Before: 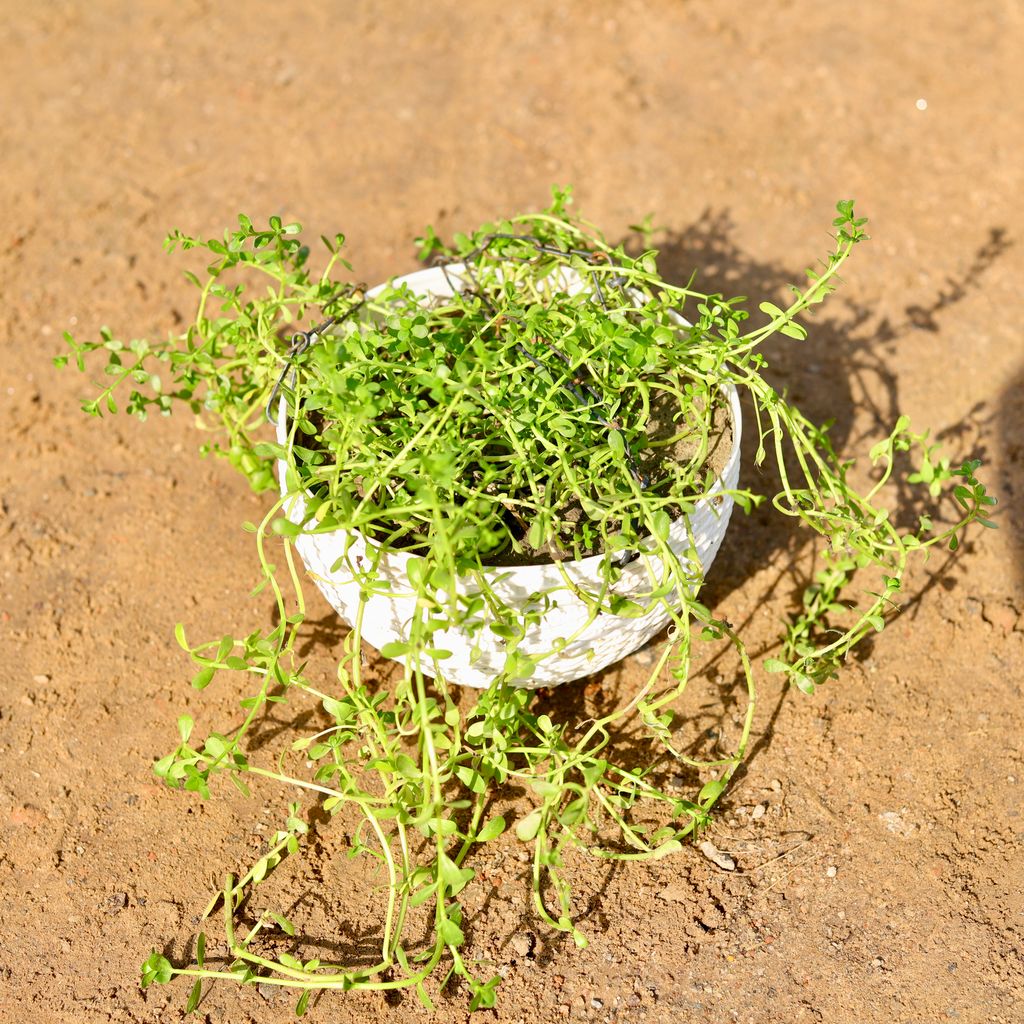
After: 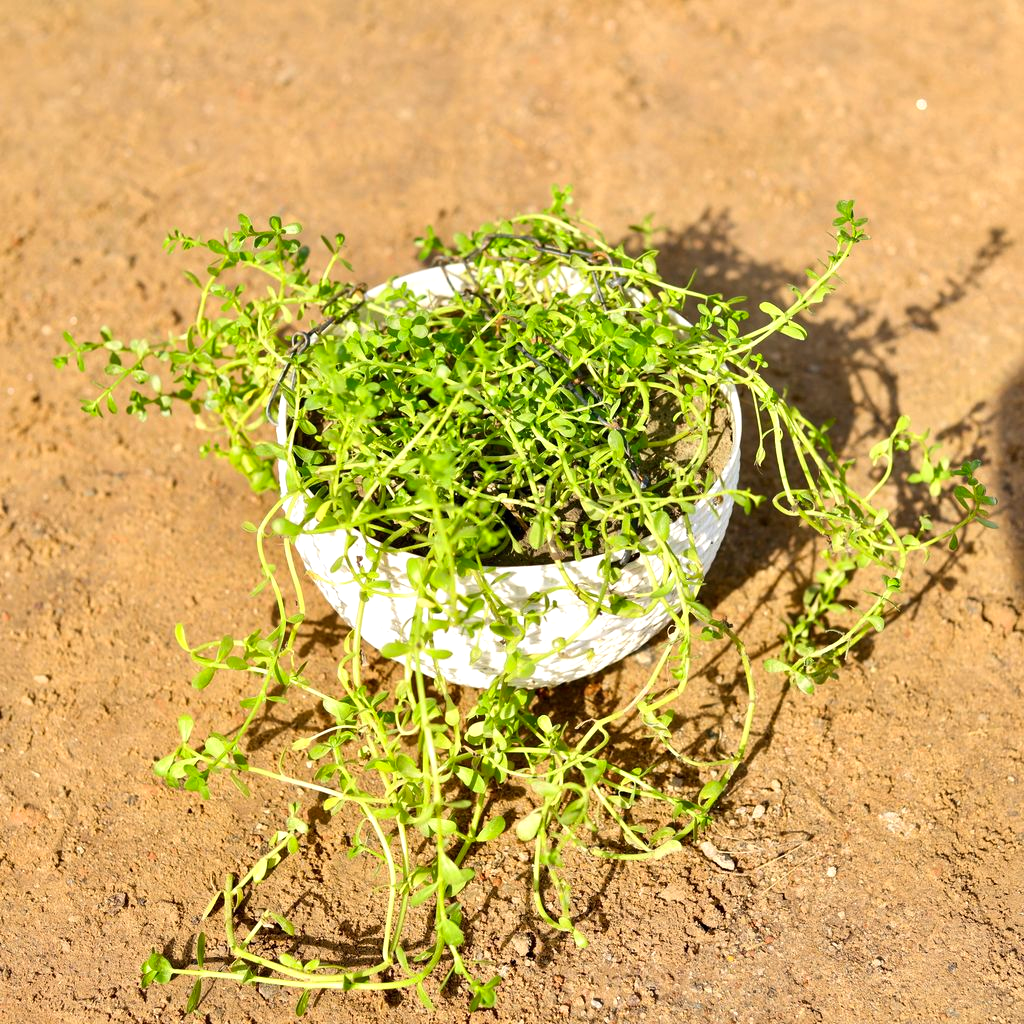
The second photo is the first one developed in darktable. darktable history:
color balance rgb: perceptual saturation grading › global saturation -0.064%, perceptual brilliance grading › highlights 5.26%, perceptual brilliance grading › shadows -9.302%, global vibrance 20%
